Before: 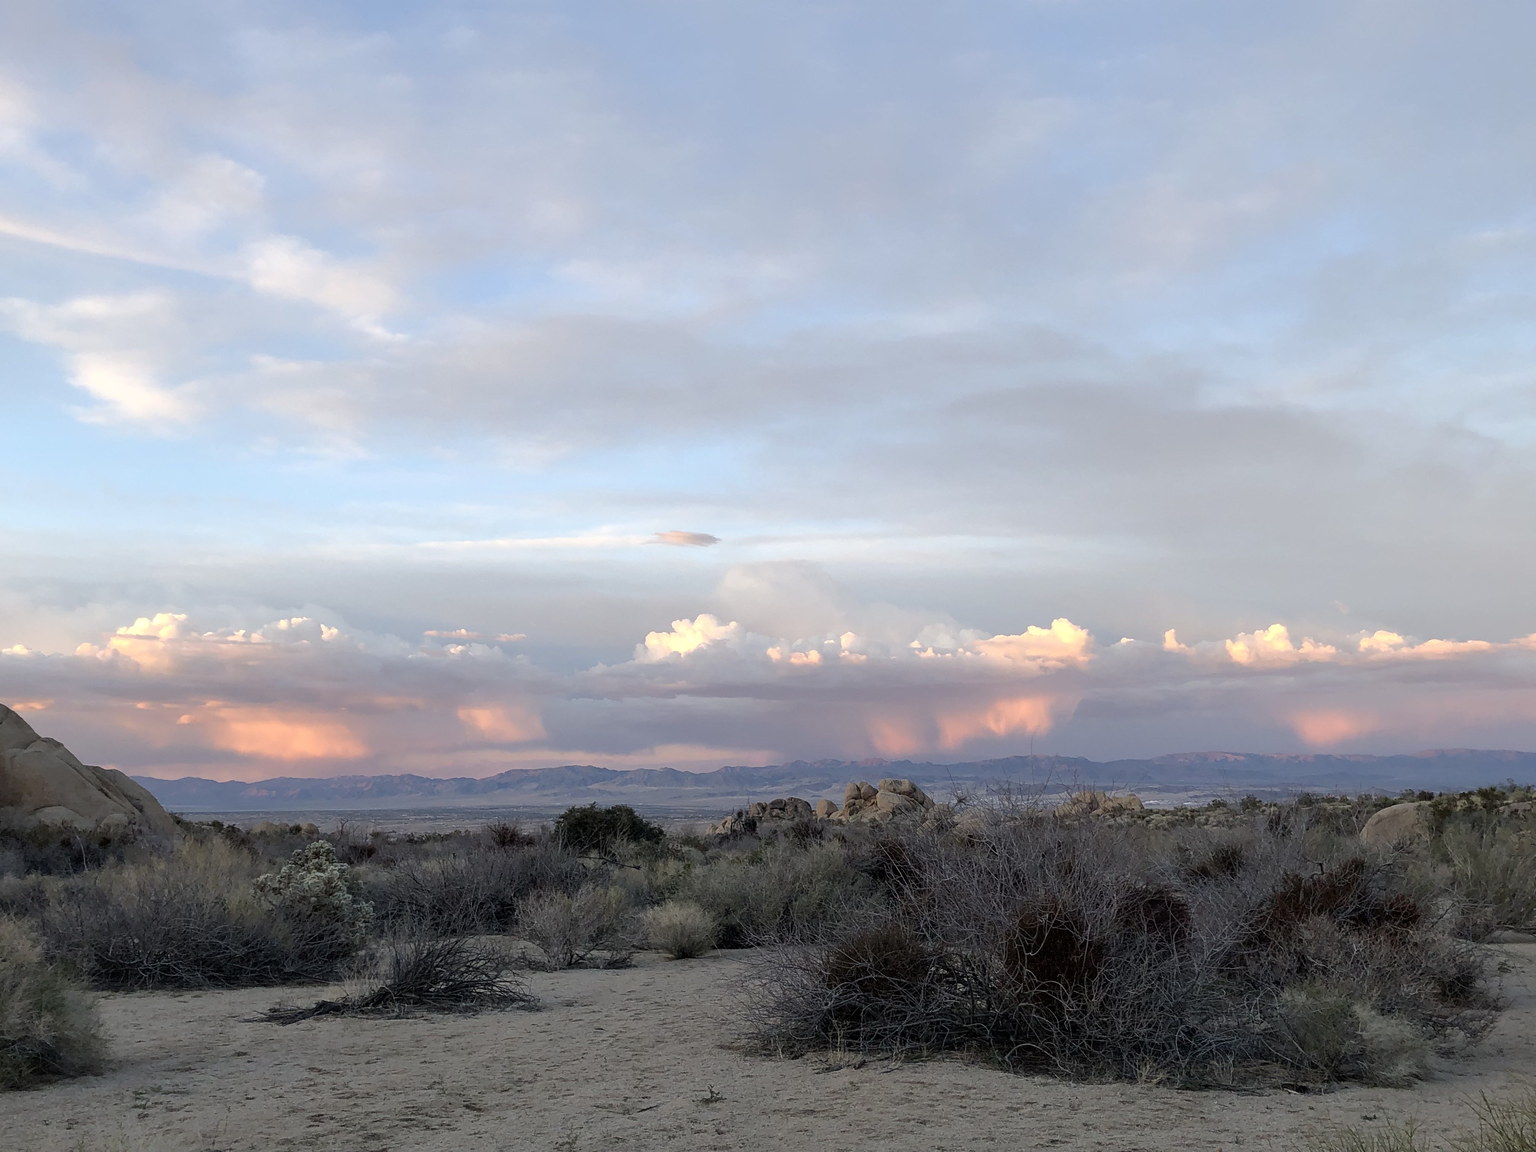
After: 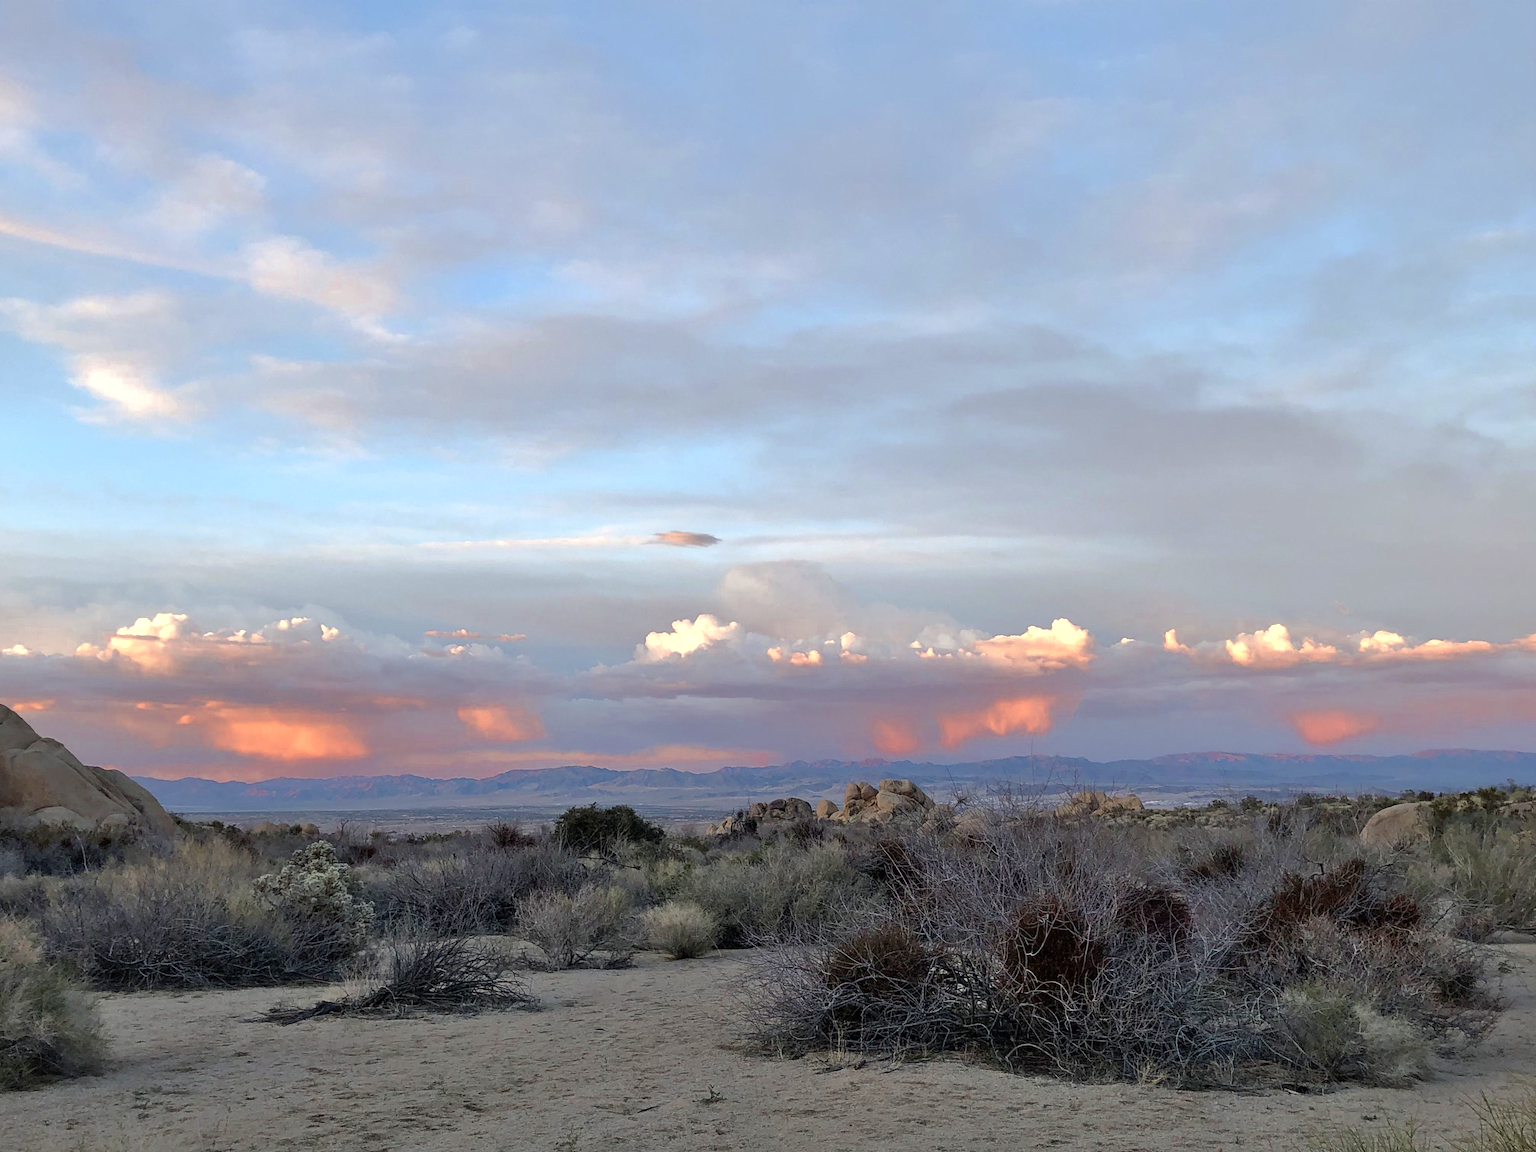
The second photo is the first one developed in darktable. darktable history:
color zones: curves: ch0 [(0.004, 0.305) (0.261, 0.623) (0.389, 0.399) (0.708, 0.571) (0.947, 0.34)]; ch1 [(0.025, 0.645) (0.229, 0.584) (0.326, 0.551) (0.484, 0.262) (0.757, 0.643)]
shadows and highlights: shadows 48.29, highlights -41.73, soften with gaussian
